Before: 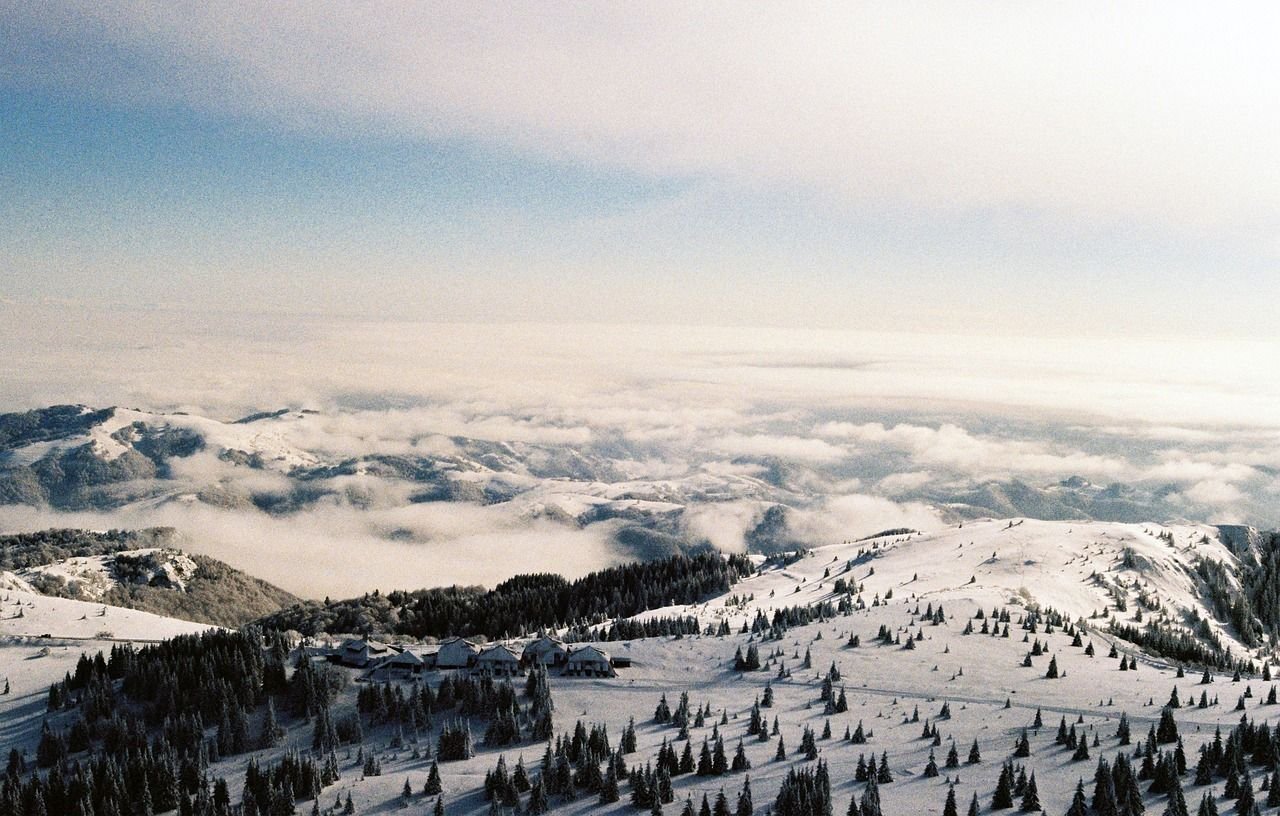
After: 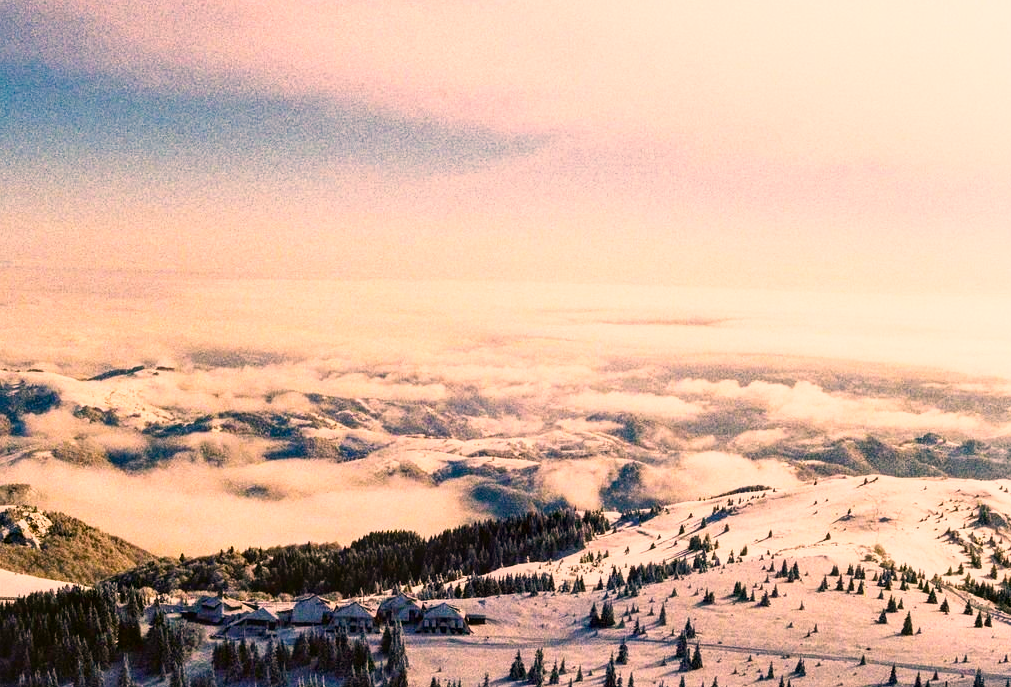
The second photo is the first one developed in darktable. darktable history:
color balance rgb: linear chroma grading › global chroma 15.507%, perceptual saturation grading › global saturation 36.123%, perceptual saturation grading › shadows 34.906%, perceptual brilliance grading › global brilliance 2.639%, perceptual brilliance grading › highlights -2.984%, perceptual brilliance grading › shadows 3.75%, global vibrance 20%
shadows and highlights: shadows 48.22, highlights -40.83, soften with gaussian
contrast brightness saturation: brightness -0.099
crop: left 11.389%, top 5.271%, right 9.589%, bottom 10.453%
color correction: highlights a* 20.91, highlights b* 19.93
local contrast: on, module defaults
base curve: curves: ch0 [(0, 0) (0.688, 0.865) (1, 1)], preserve colors none
